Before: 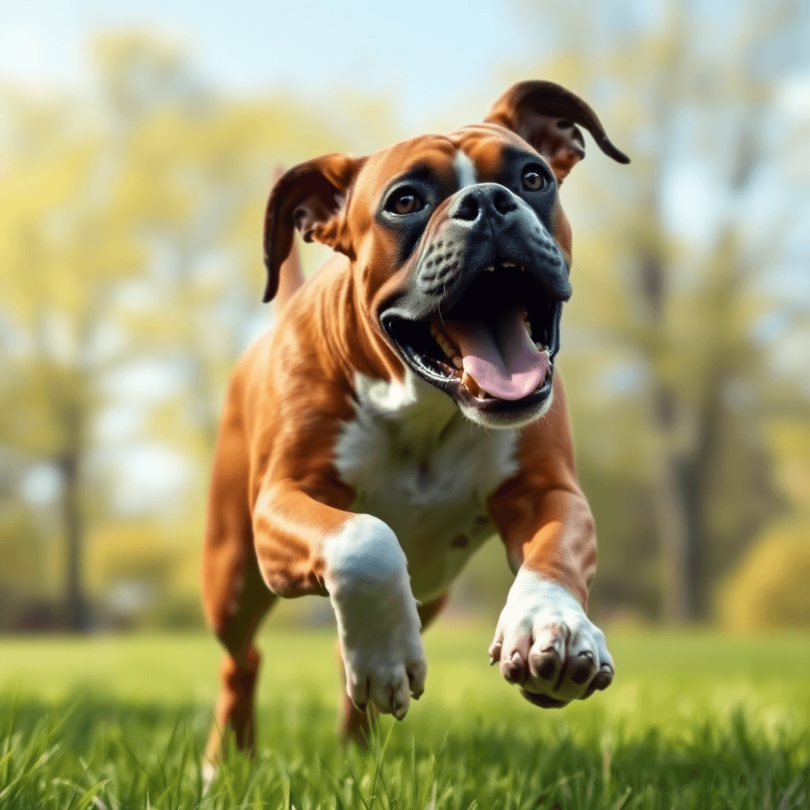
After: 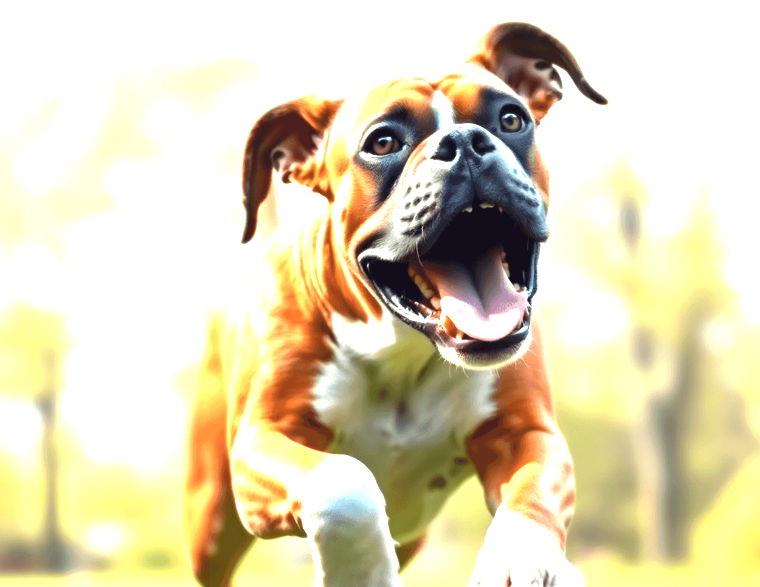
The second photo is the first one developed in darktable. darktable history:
crop: left 2.737%, top 7.287%, right 3.421%, bottom 20.179%
exposure: exposure 2 EV, compensate highlight preservation false
